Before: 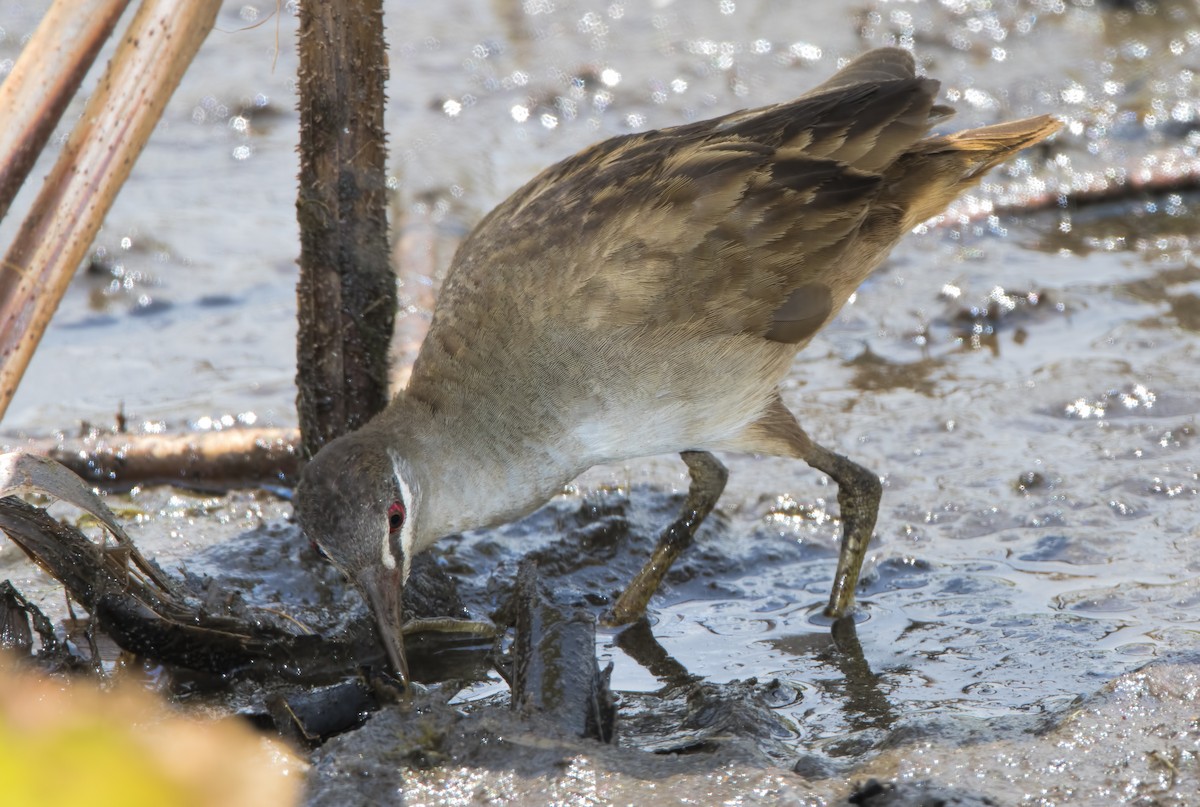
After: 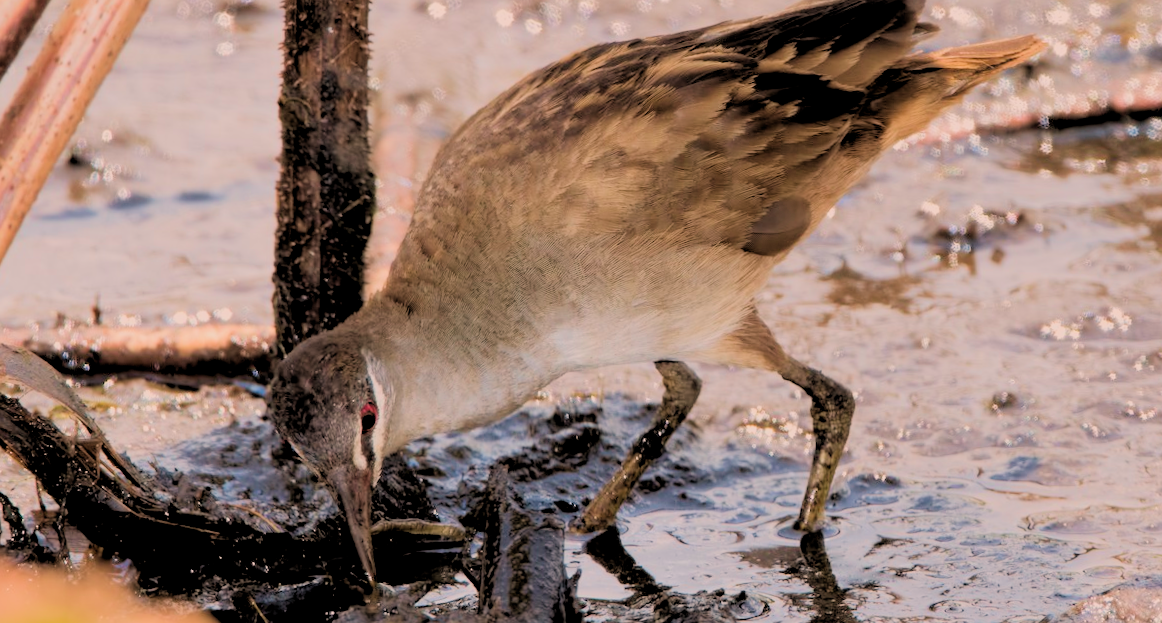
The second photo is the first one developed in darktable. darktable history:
exposure: compensate highlight preservation false
velvia: on, module defaults
rotate and perspective: rotation 1.72°, automatic cropping off
rgb levels: levels [[0.029, 0.461, 0.922], [0, 0.5, 1], [0, 0.5, 1]]
filmic rgb: black relative exposure -7.65 EV, white relative exposure 4.56 EV, hardness 3.61
crop and rotate: left 2.991%, top 13.302%, right 1.981%, bottom 12.636%
white balance: red 1.127, blue 0.943
